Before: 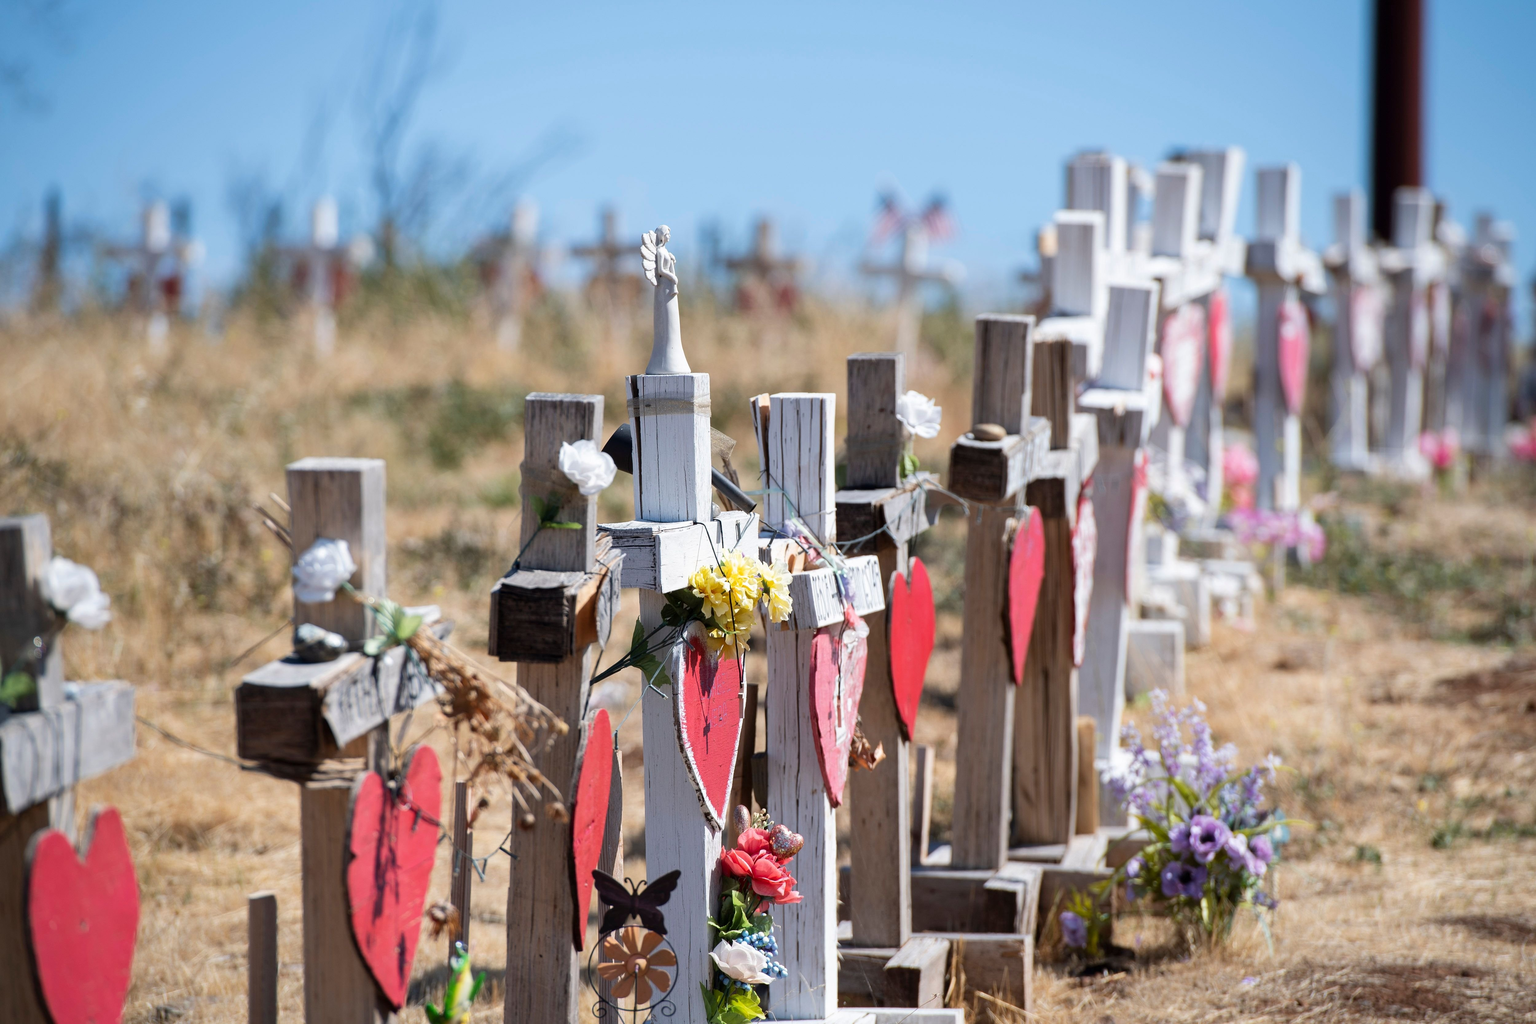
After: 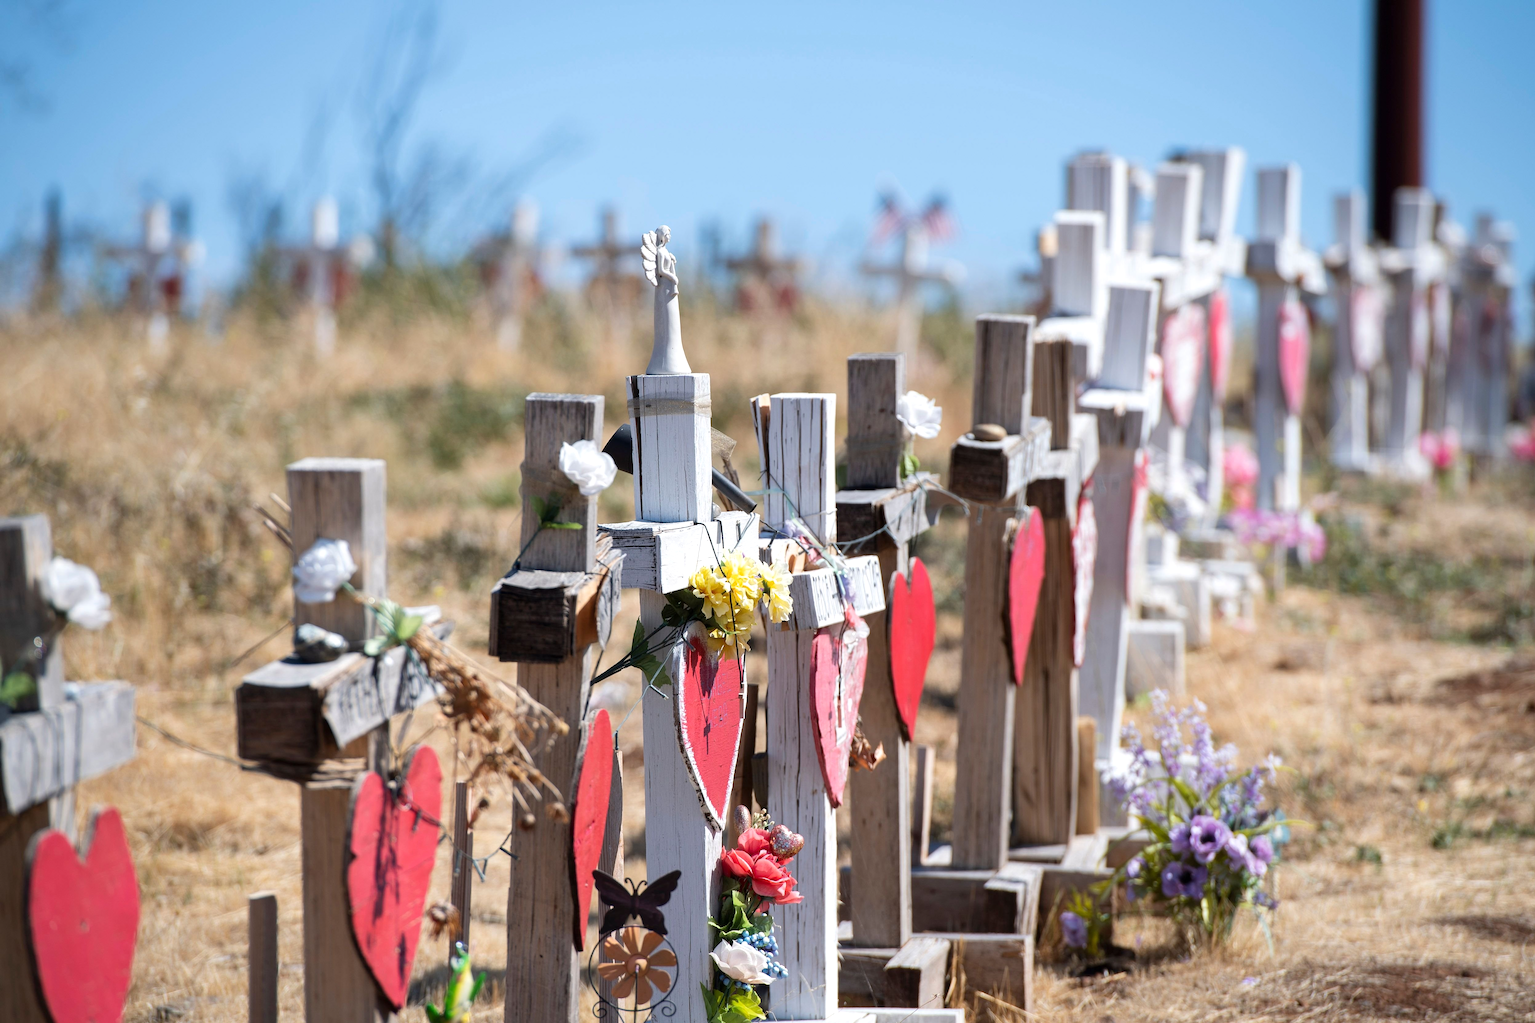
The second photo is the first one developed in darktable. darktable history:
exposure: exposure 0.15 EV, compensate highlight preservation false
